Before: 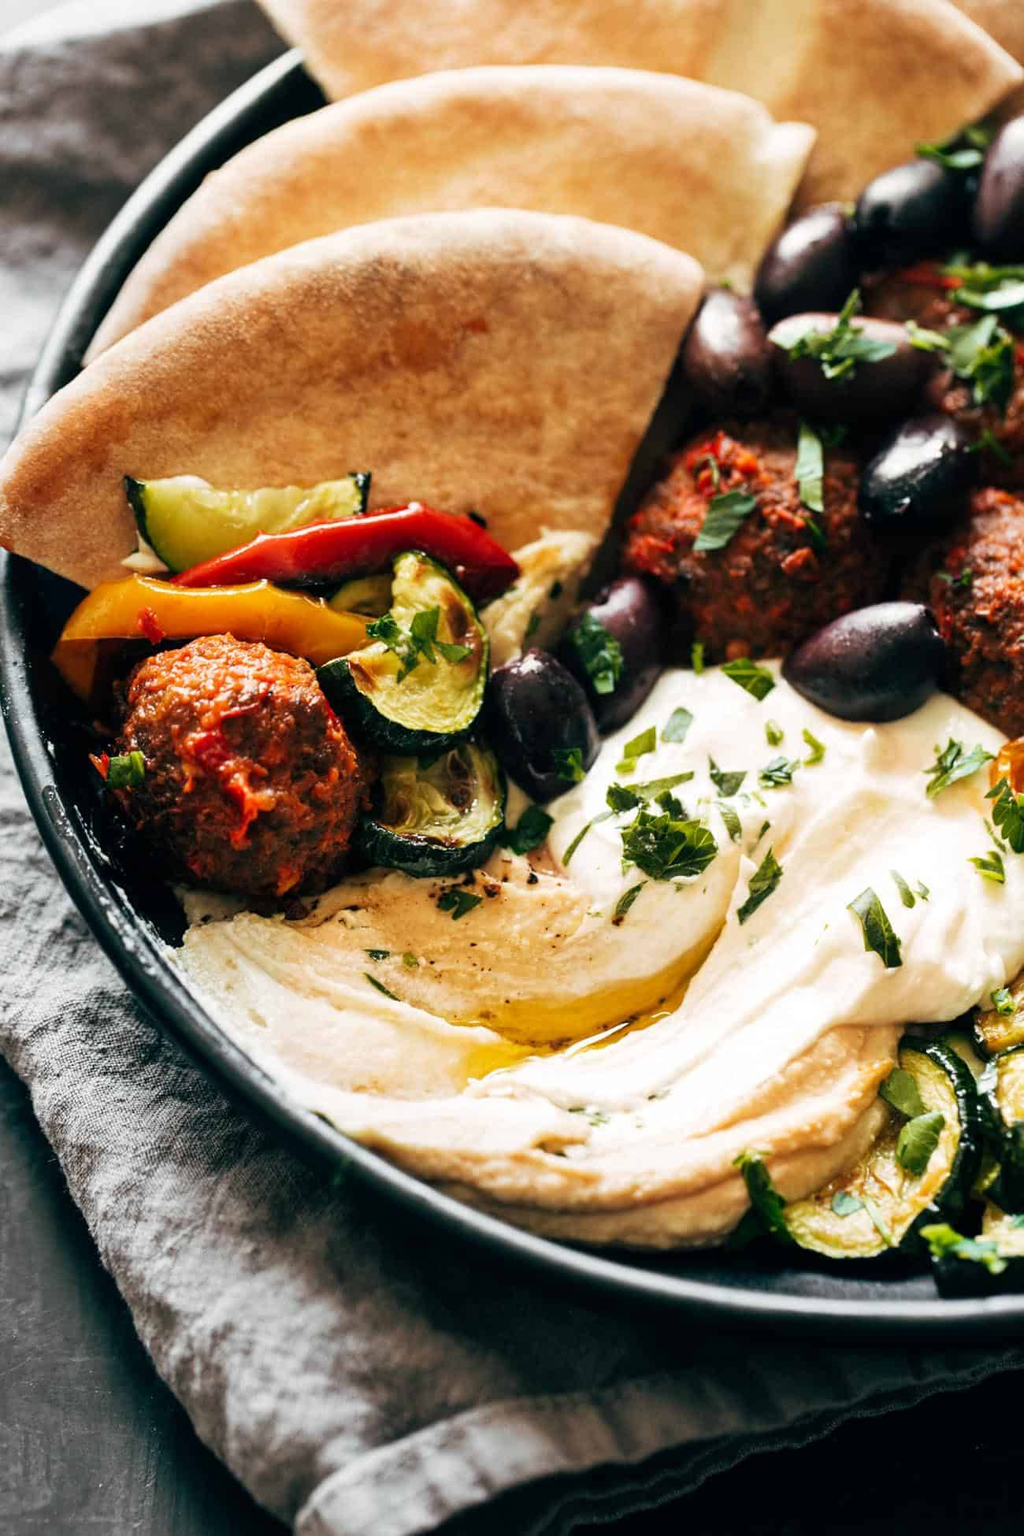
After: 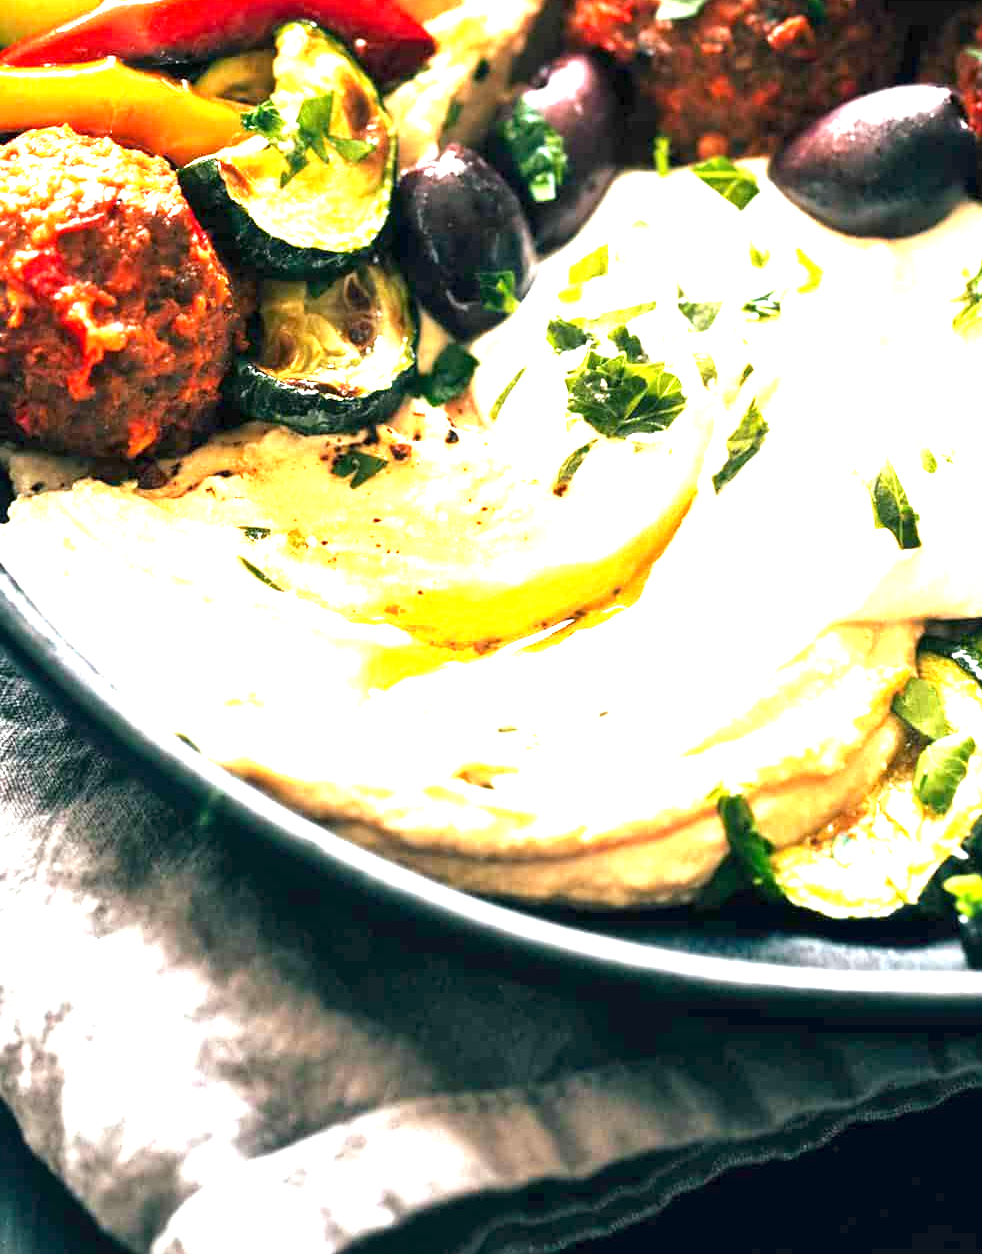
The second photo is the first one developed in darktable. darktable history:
crop and rotate: left 17.247%, top 34.83%, right 7.187%, bottom 0.842%
exposure: exposure 2.002 EV, compensate exposure bias true, compensate highlight preservation false
